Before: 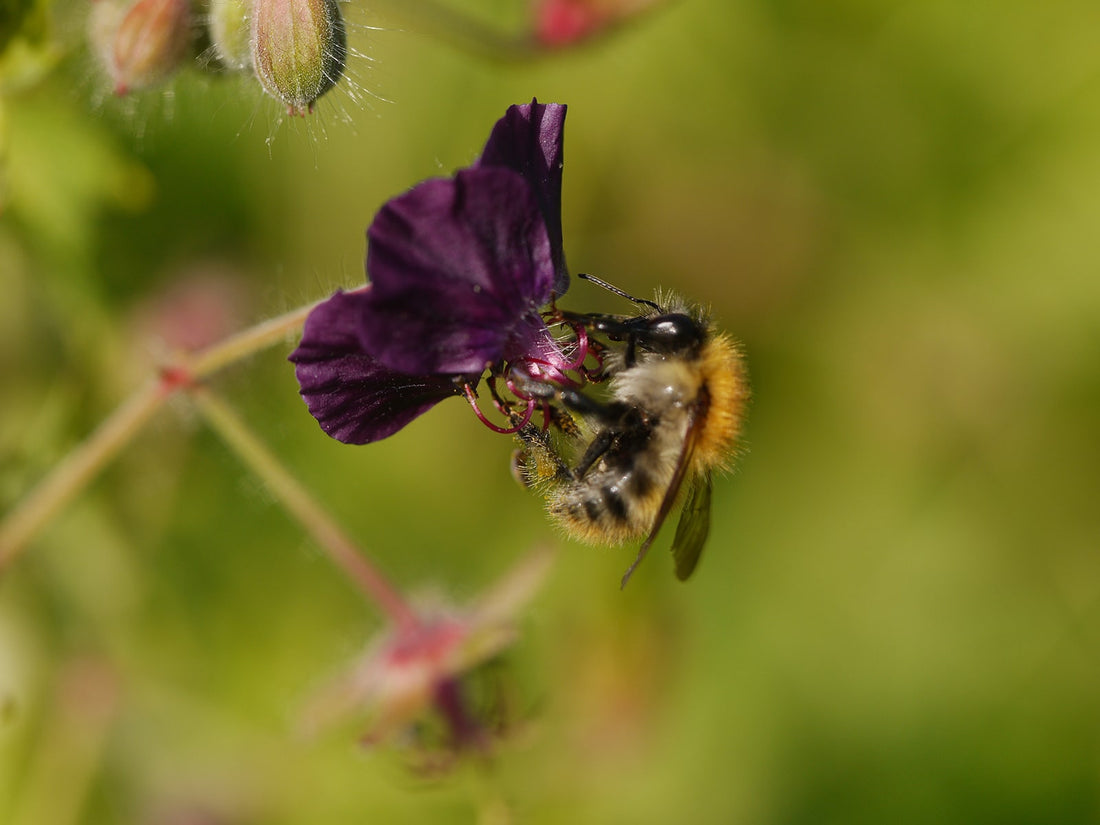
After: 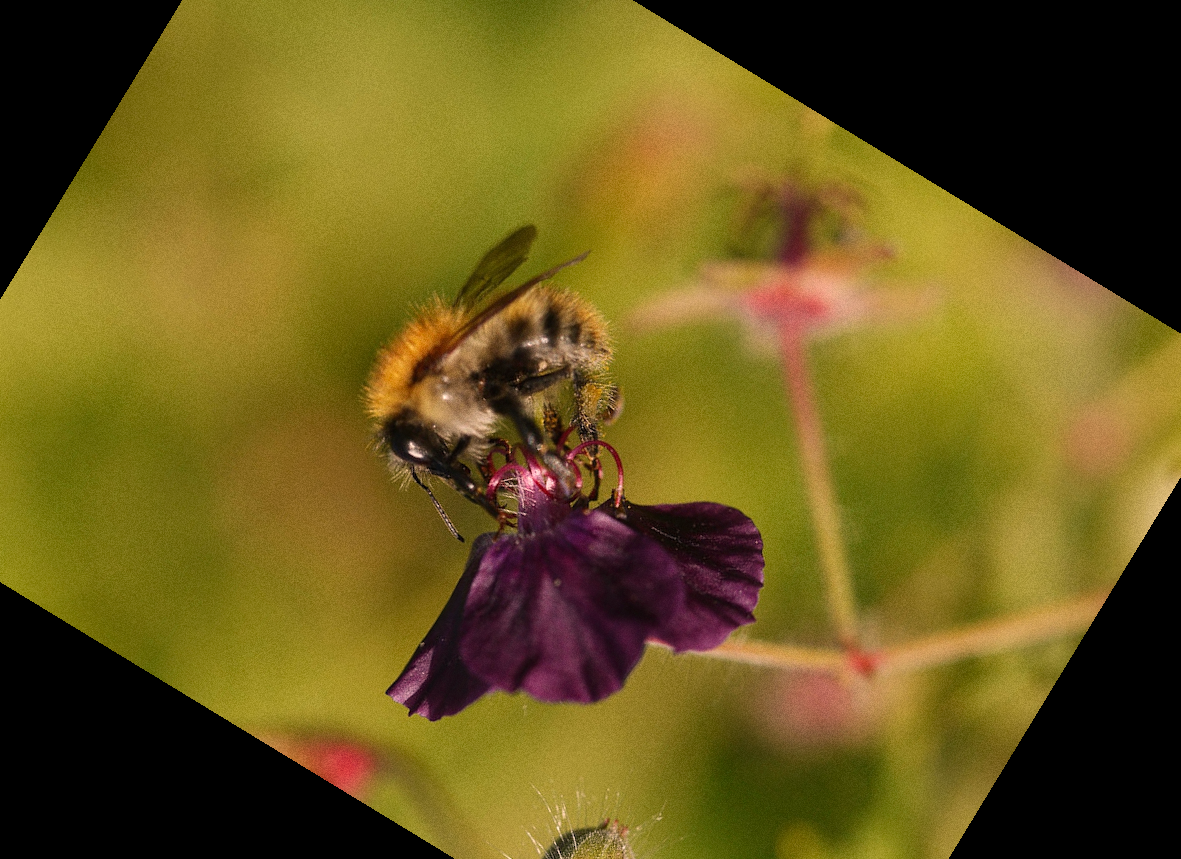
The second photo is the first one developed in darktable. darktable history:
crop and rotate: angle 148.68°, left 9.111%, top 15.603%, right 4.588%, bottom 17.041%
grain: on, module defaults
white balance: red 1.127, blue 0.943
